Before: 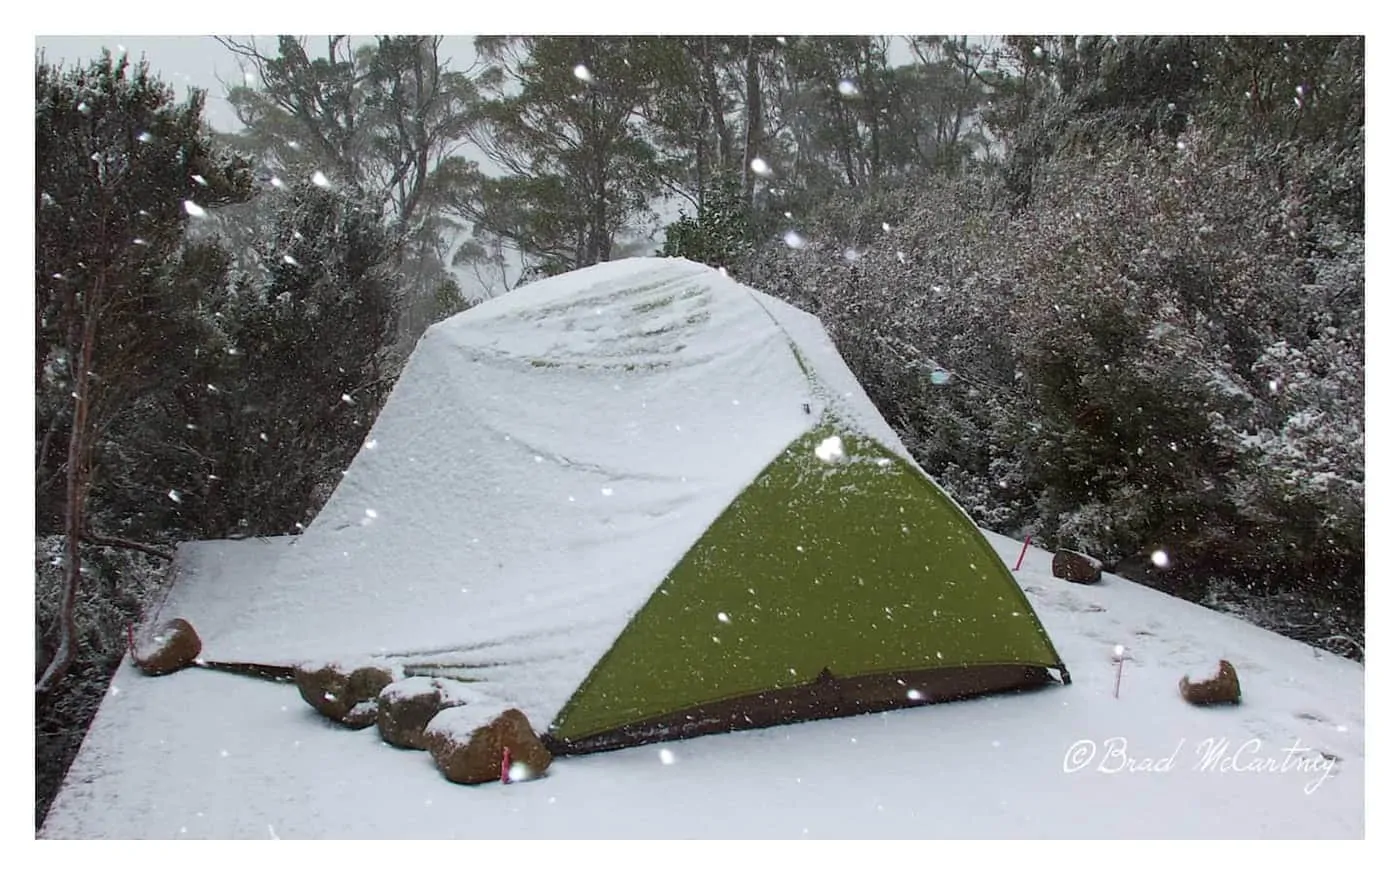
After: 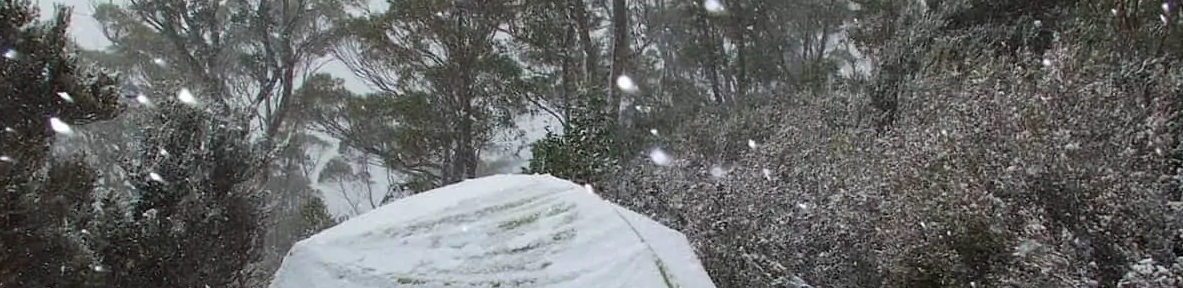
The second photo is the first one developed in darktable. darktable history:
crop and rotate: left 9.636%, top 9.56%, right 5.845%, bottom 57.457%
color zones: curves: ch0 [(0, 0.558) (0.143, 0.559) (0.286, 0.529) (0.429, 0.505) (0.571, 0.5) (0.714, 0.5) (0.857, 0.5) (1, 0.558)]; ch1 [(0, 0.469) (0.01, 0.469) (0.12, 0.446) (0.248, 0.469) (0.5, 0.5) (0.748, 0.5) (0.99, 0.469) (1, 0.469)]
